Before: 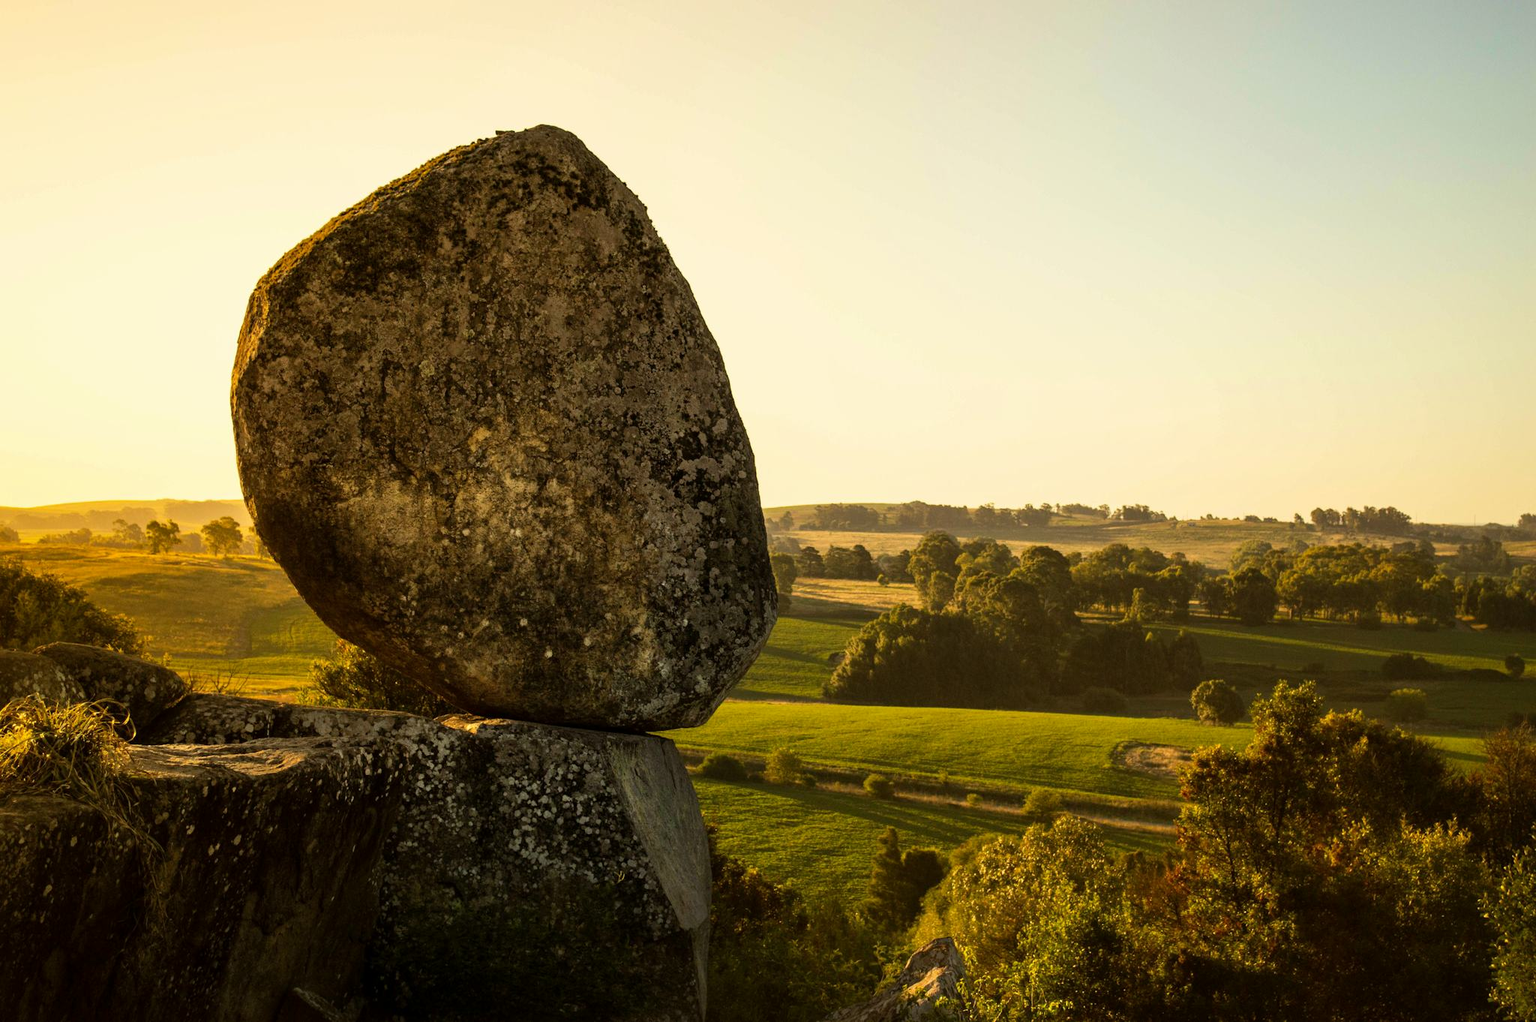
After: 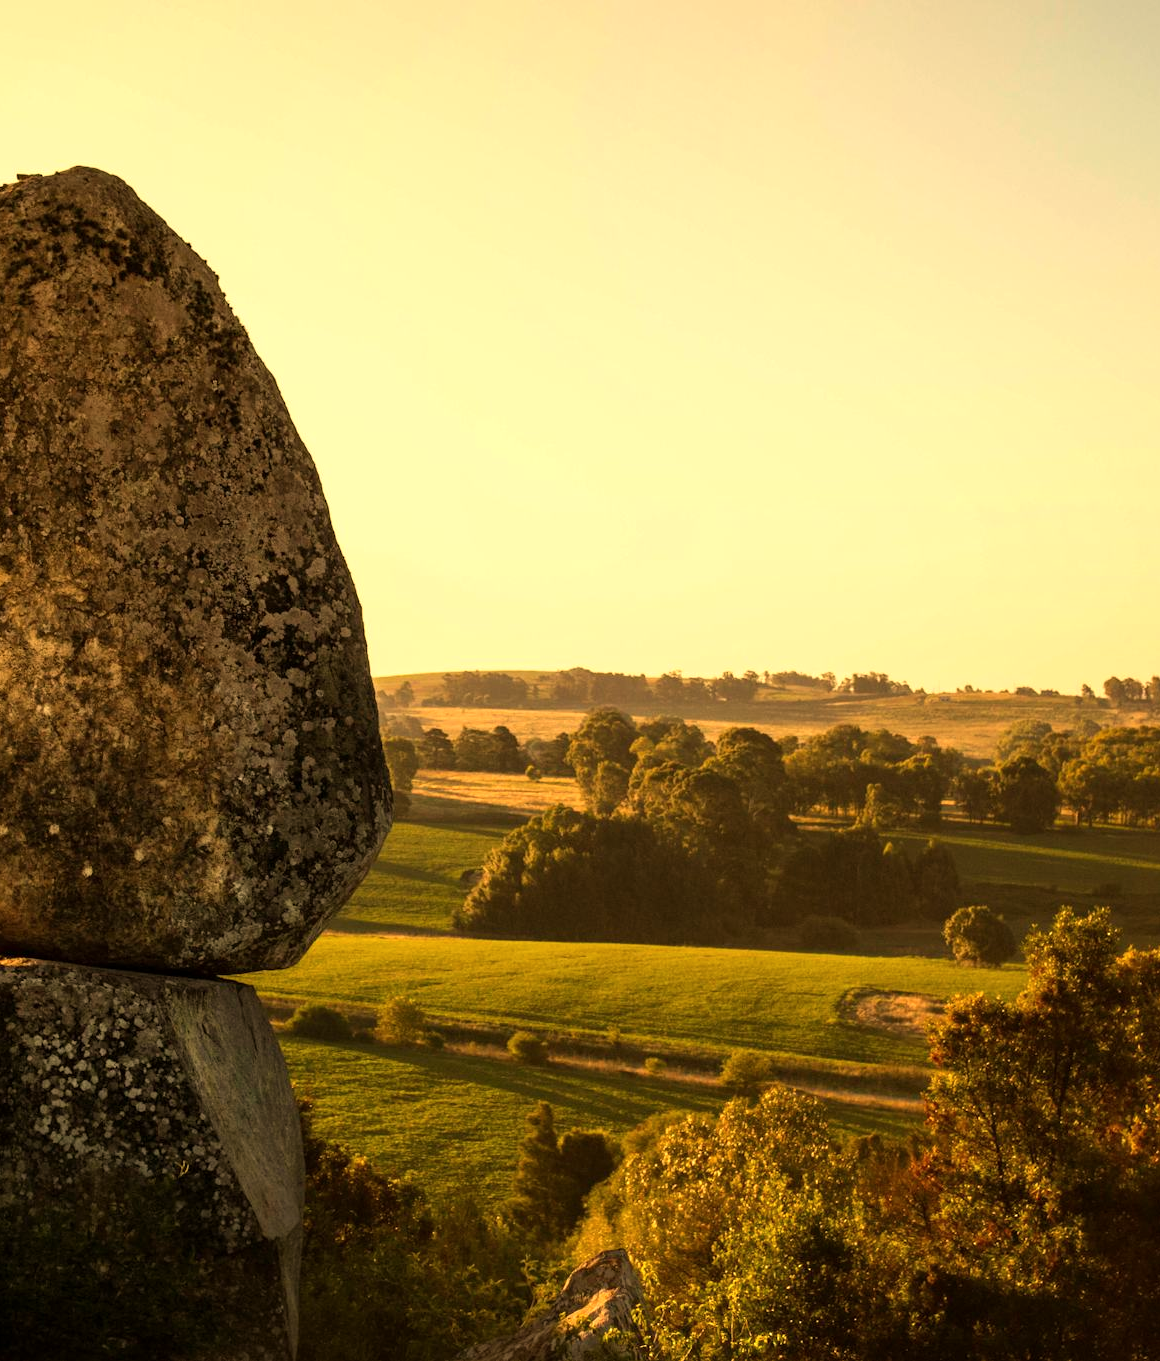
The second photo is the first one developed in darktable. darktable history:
exposure: exposure 0.131 EV, compensate highlight preservation false
white balance: red 1.138, green 0.996, blue 0.812
crop: left 31.458%, top 0%, right 11.876%
sharpen: radius 2.883, amount 0.868, threshold 47.523
color correction: saturation 0.99
